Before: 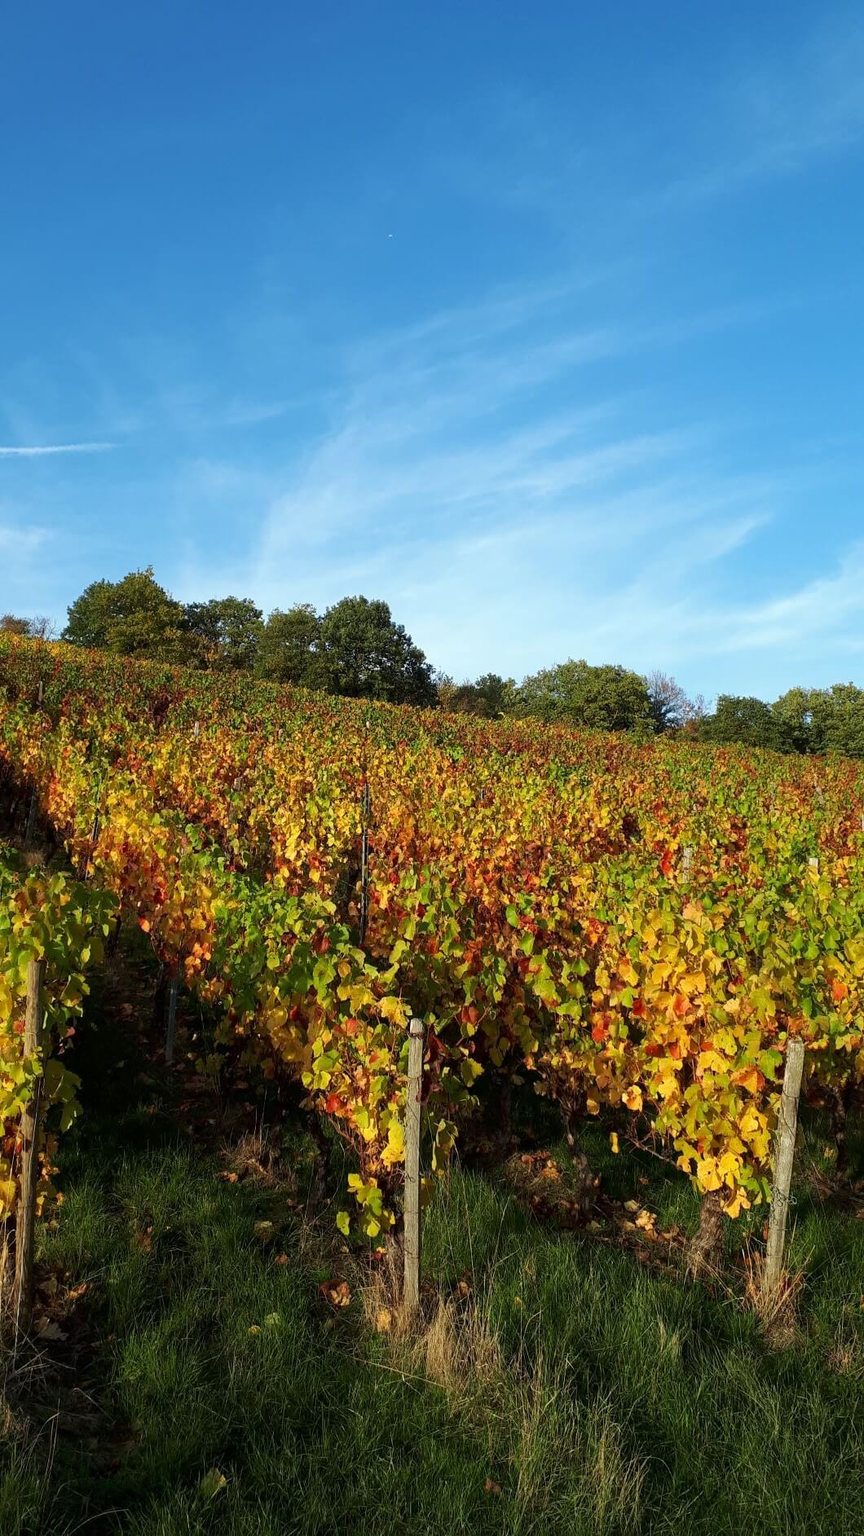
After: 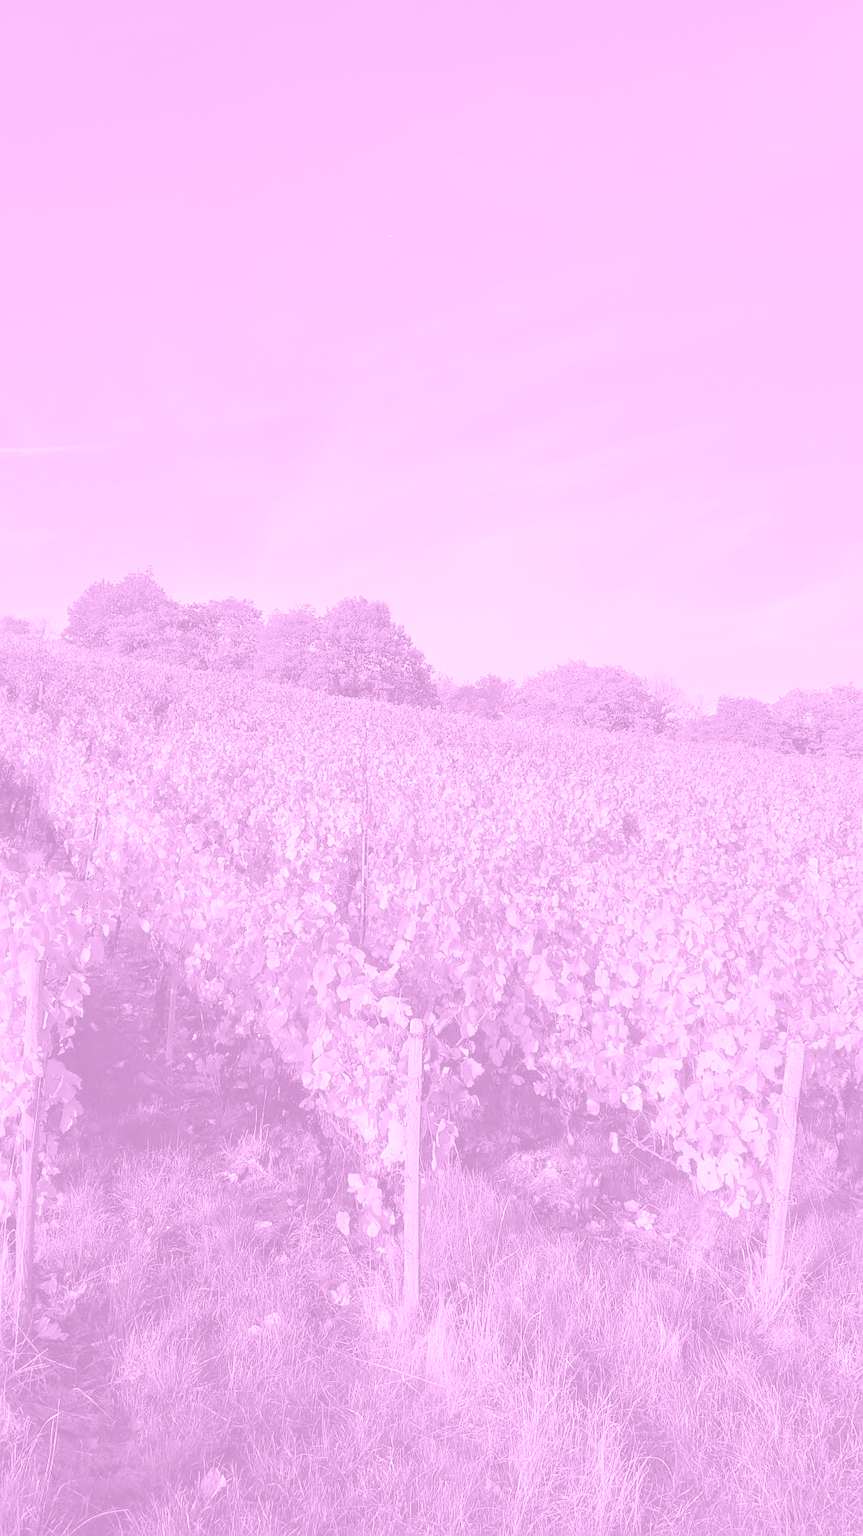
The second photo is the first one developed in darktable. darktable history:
sharpen: radius 1.559, amount 0.373, threshold 1.271
tone equalizer: -8 EV 2 EV, -7 EV 2 EV, -6 EV 2 EV, -5 EV 2 EV, -4 EV 2 EV, -3 EV 1.5 EV, -2 EV 1 EV, -1 EV 0.5 EV
colorize: hue 331.2°, saturation 69%, source mix 30.28%, lightness 69.02%, version 1
color zones: curves: ch0 [(0.25, 0.5) (0.423, 0.5) (0.443, 0.5) (0.521, 0.756) (0.568, 0.5) (0.576, 0.5) (0.75, 0.5)]; ch1 [(0.25, 0.5) (0.423, 0.5) (0.443, 0.5) (0.539, 0.873) (0.624, 0.565) (0.631, 0.5) (0.75, 0.5)]
